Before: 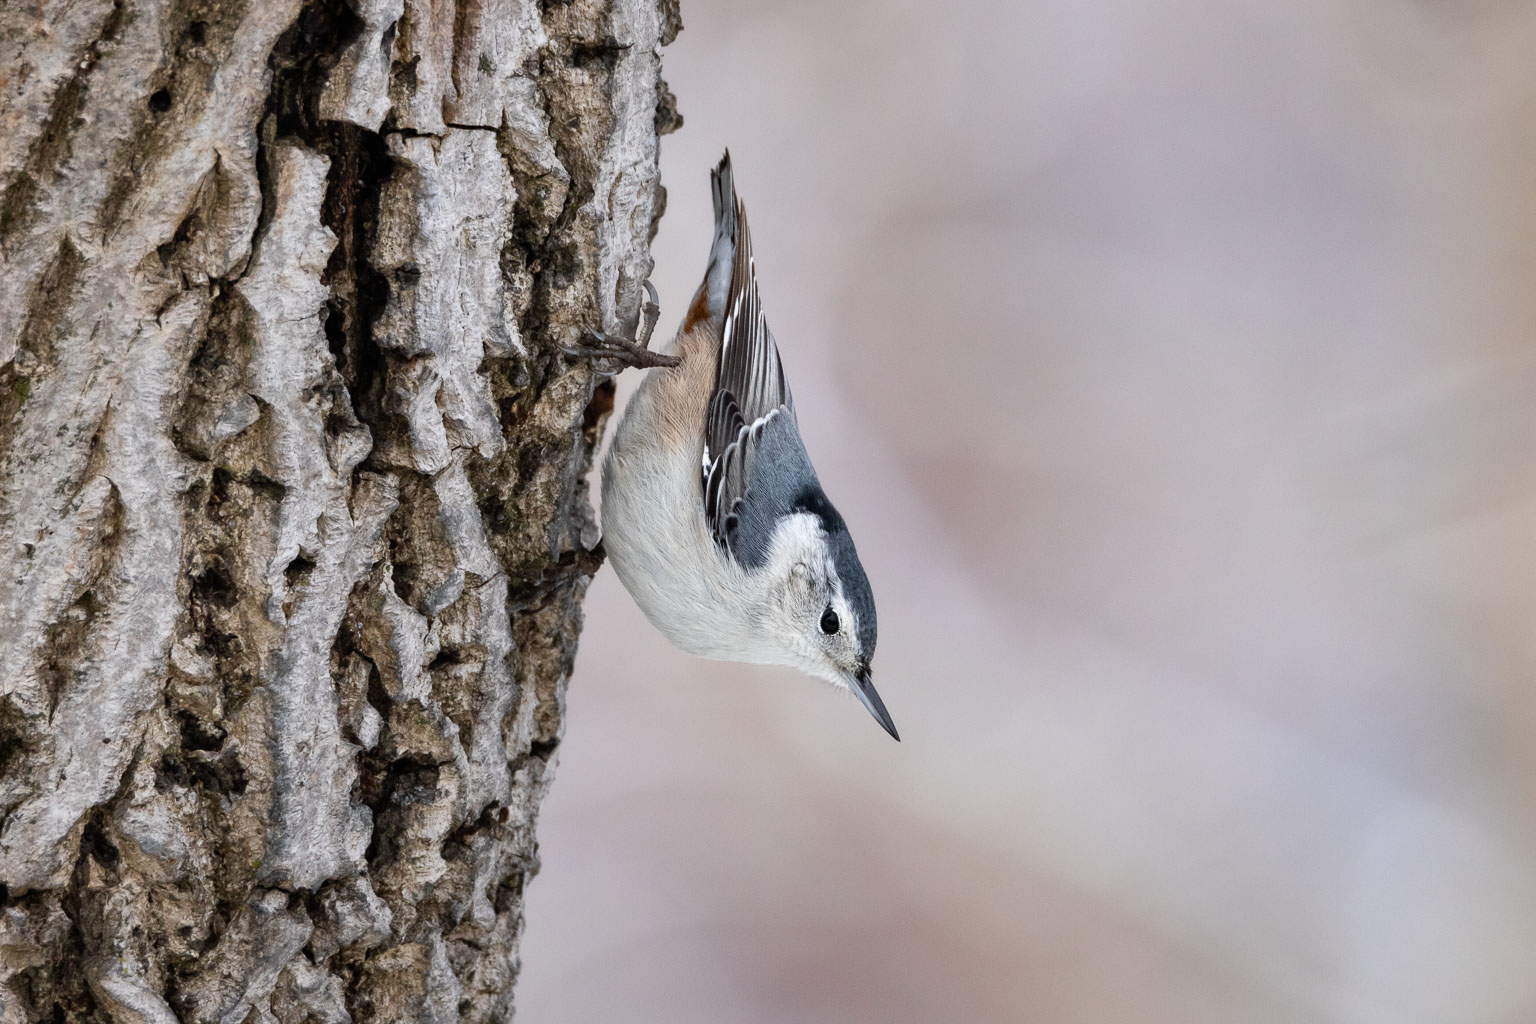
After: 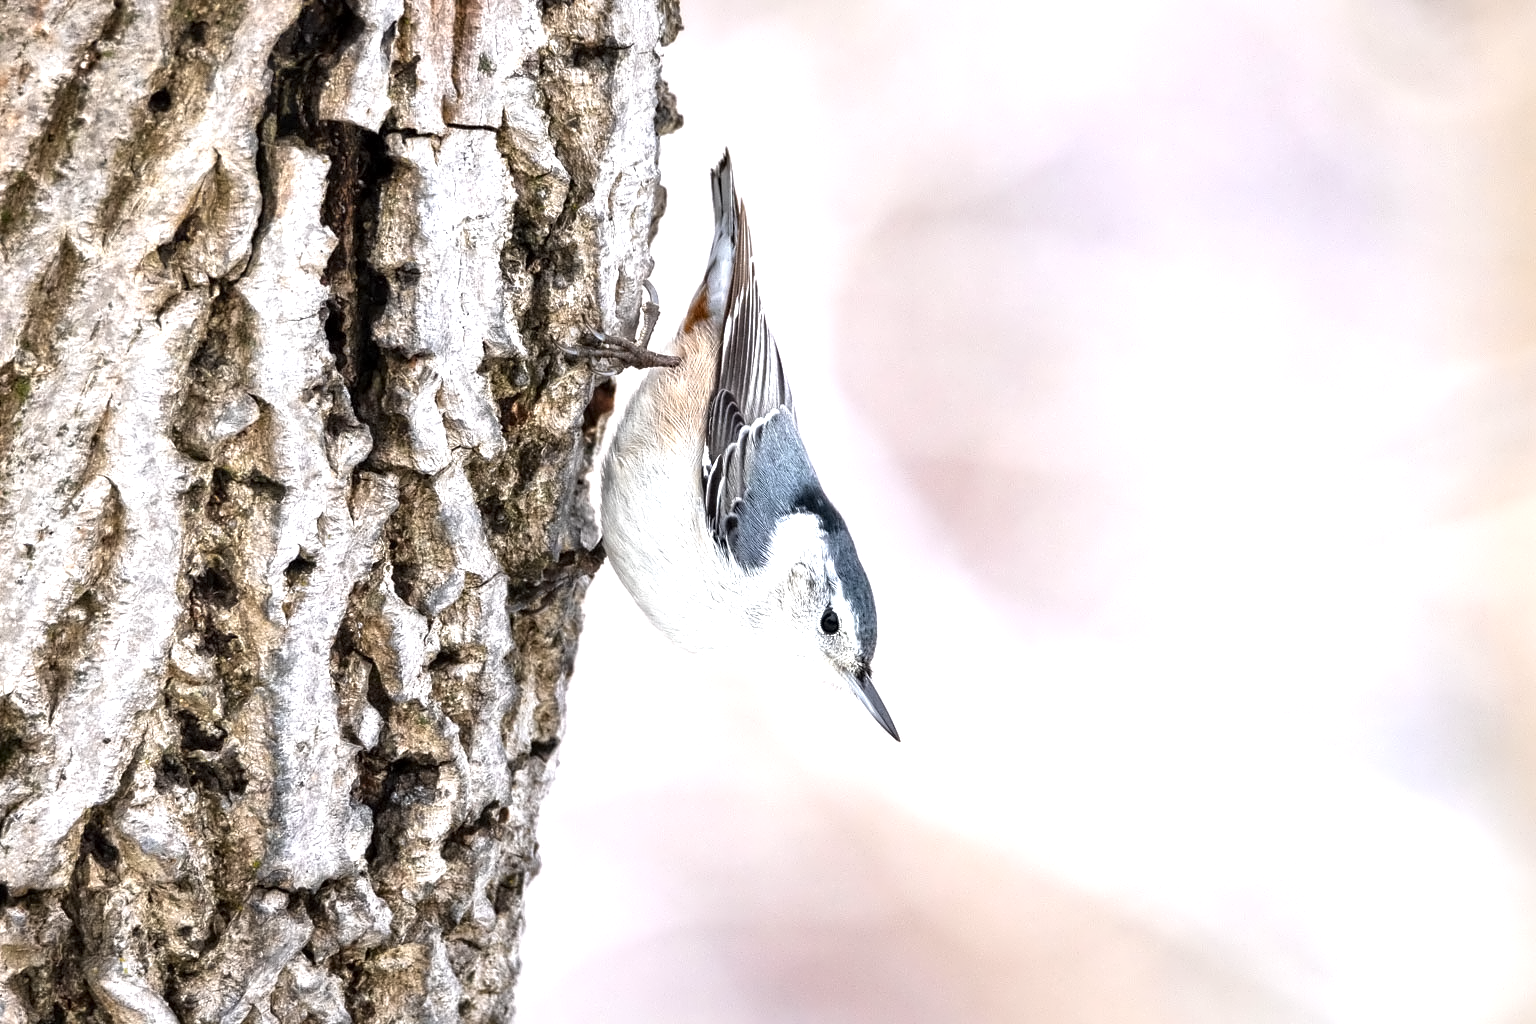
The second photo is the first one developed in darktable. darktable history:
exposure: exposure 1.166 EV, compensate exposure bias true, compensate highlight preservation false
local contrast: mode bilateral grid, contrast 20, coarseness 50, detail 132%, midtone range 0.2
contrast equalizer: octaves 7, y [[0.5 ×4, 0.524, 0.59], [0.5 ×6], [0.5 ×6], [0, 0, 0, 0.01, 0.045, 0.012], [0, 0, 0, 0.044, 0.195, 0.131]]
